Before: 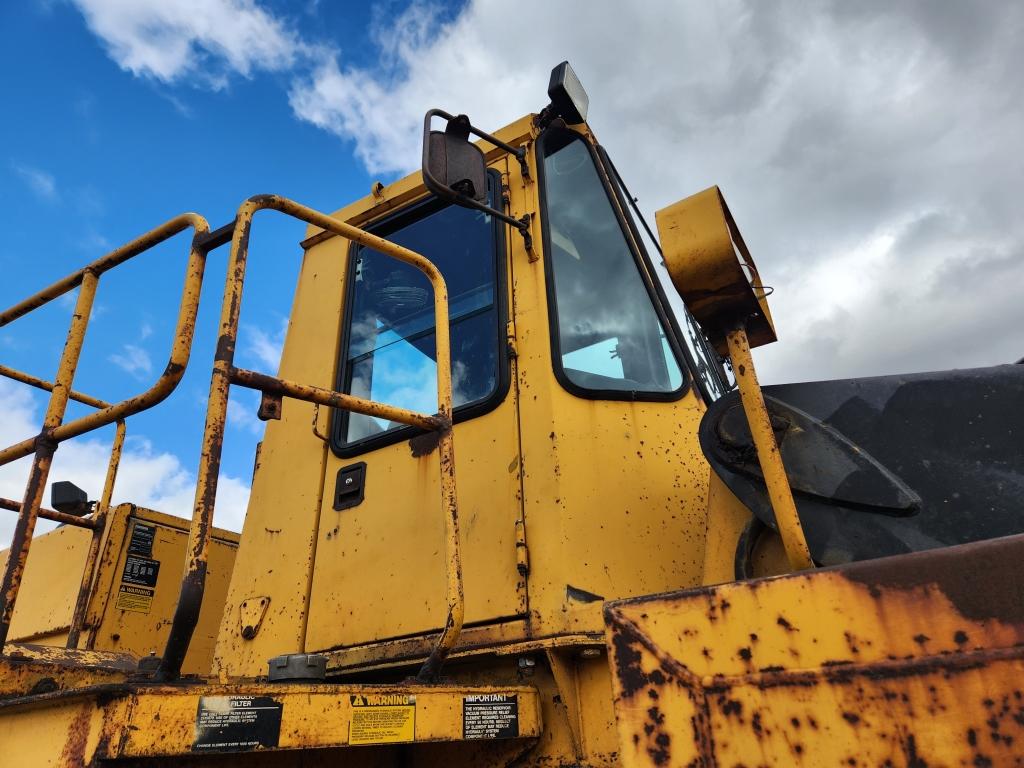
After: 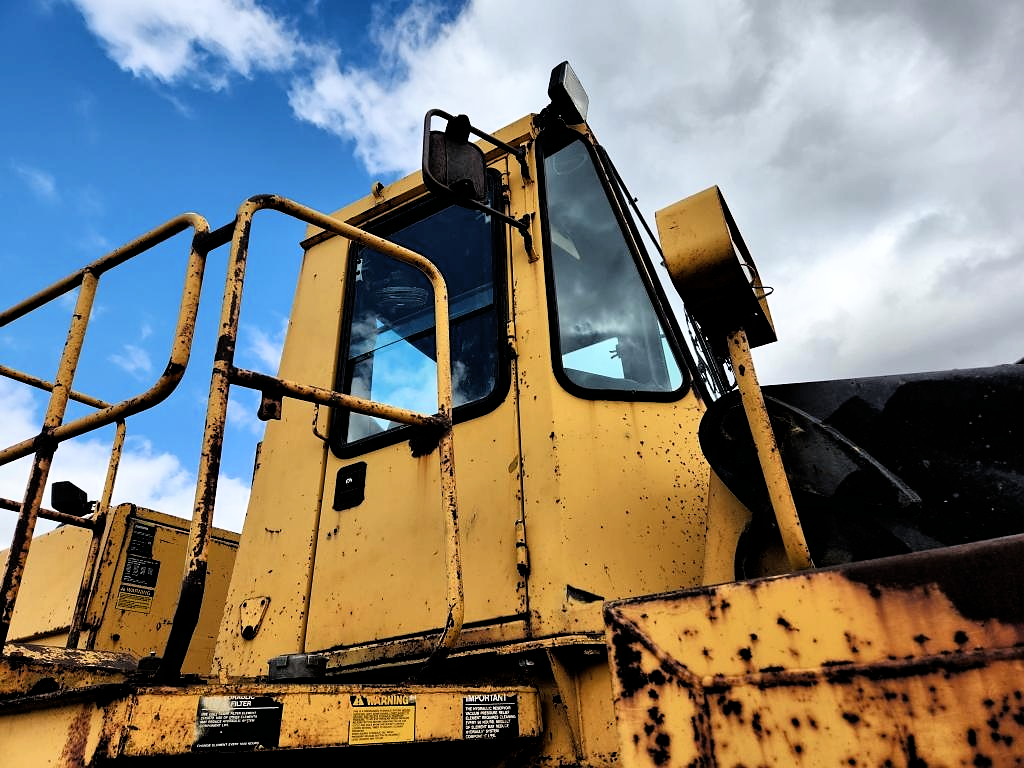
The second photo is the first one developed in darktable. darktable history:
color correction: highlights a* 0.008, highlights b* -0.747
sharpen: radius 1.016
filmic rgb: black relative exposure -3.64 EV, white relative exposure 2.44 EV, hardness 3.3
